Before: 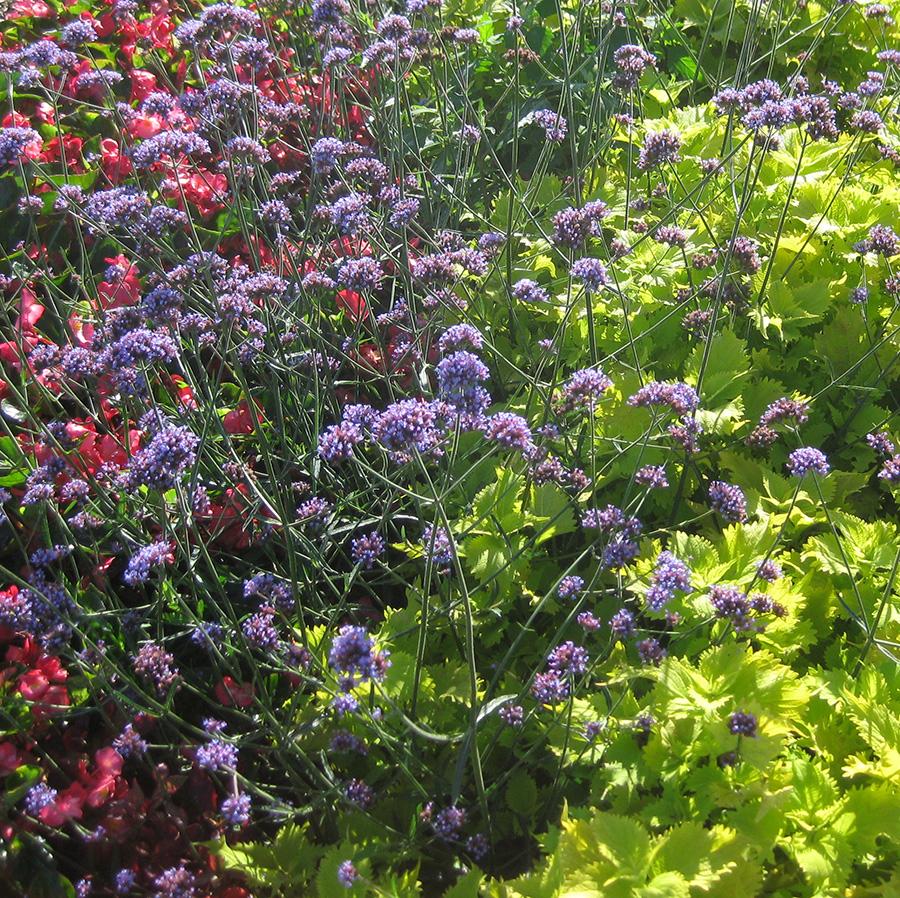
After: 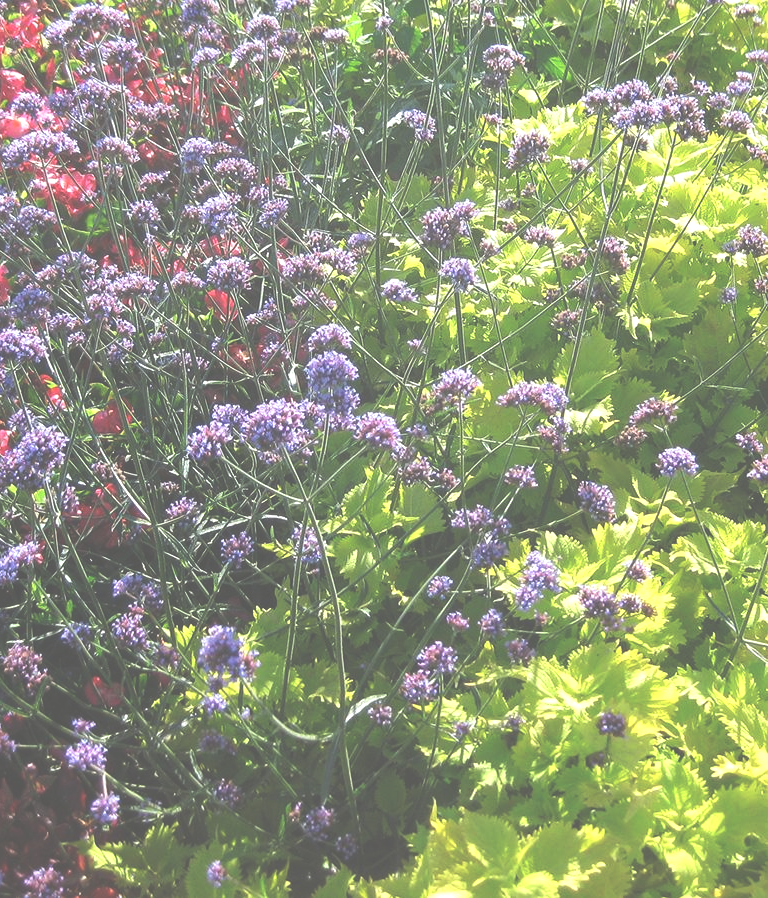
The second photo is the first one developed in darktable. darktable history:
crop and rotate: left 14.608%
exposure: black level correction -0.07, exposure 0.5 EV, compensate highlight preservation false
